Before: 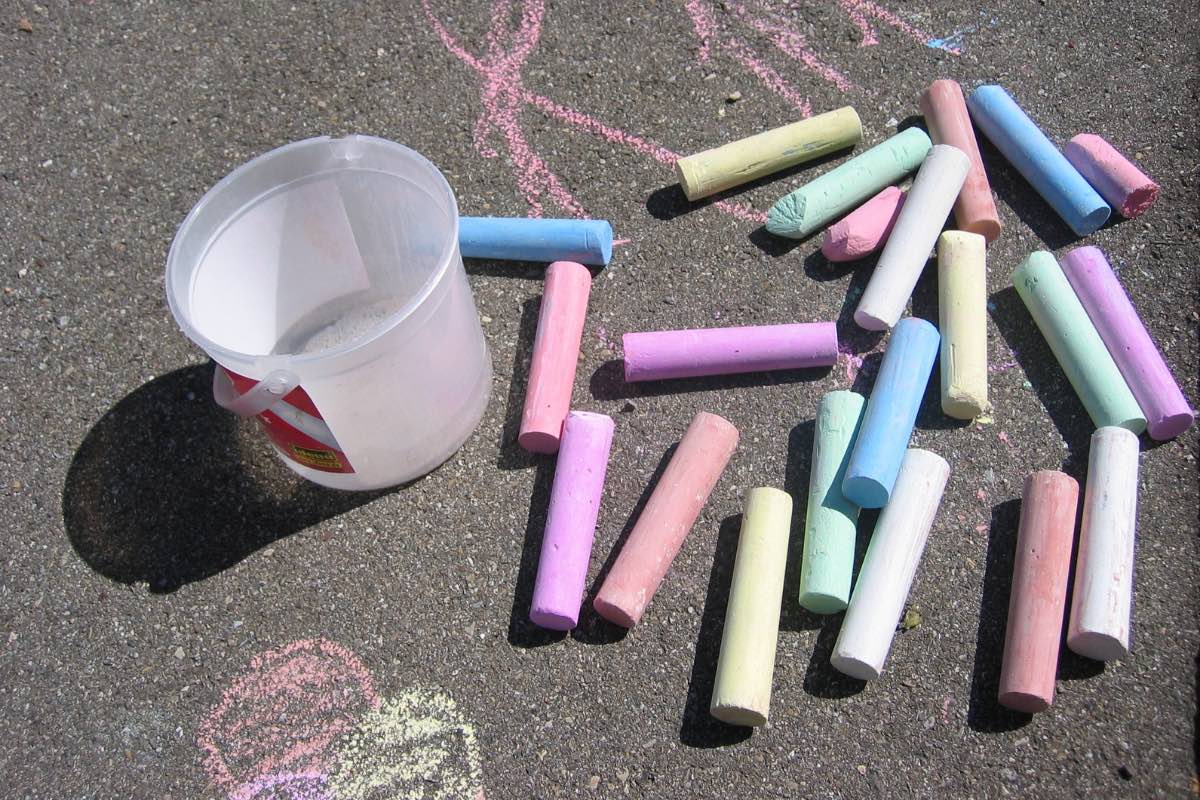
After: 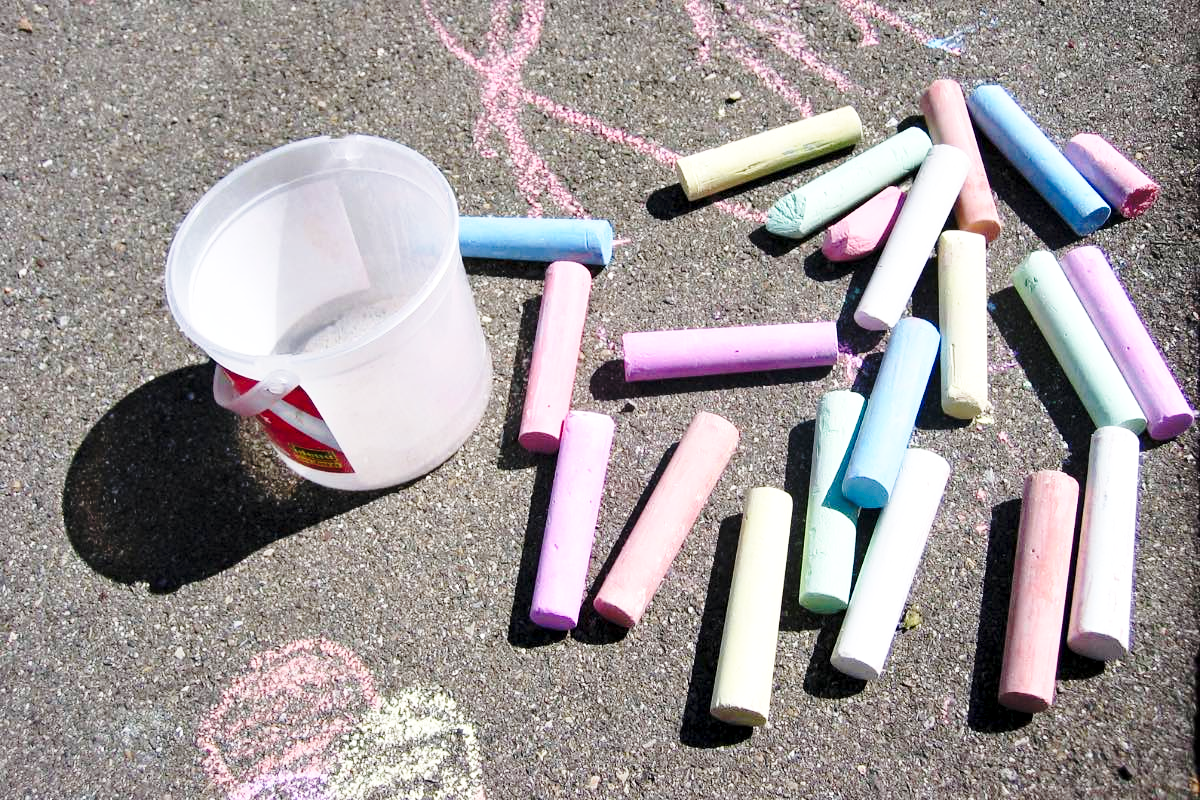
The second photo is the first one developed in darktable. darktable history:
base curve: curves: ch0 [(0, 0) (0.036, 0.037) (0.121, 0.228) (0.46, 0.76) (0.859, 0.983) (1, 1)], preserve colors none
contrast equalizer: octaves 7, y [[0.6 ×6], [0.55 ×6], [0 ×6], [0 ×6], [0 ×6]], mix 0.35
rotate and perspective: automatic cropping original format, crop left 0, crop top 0
